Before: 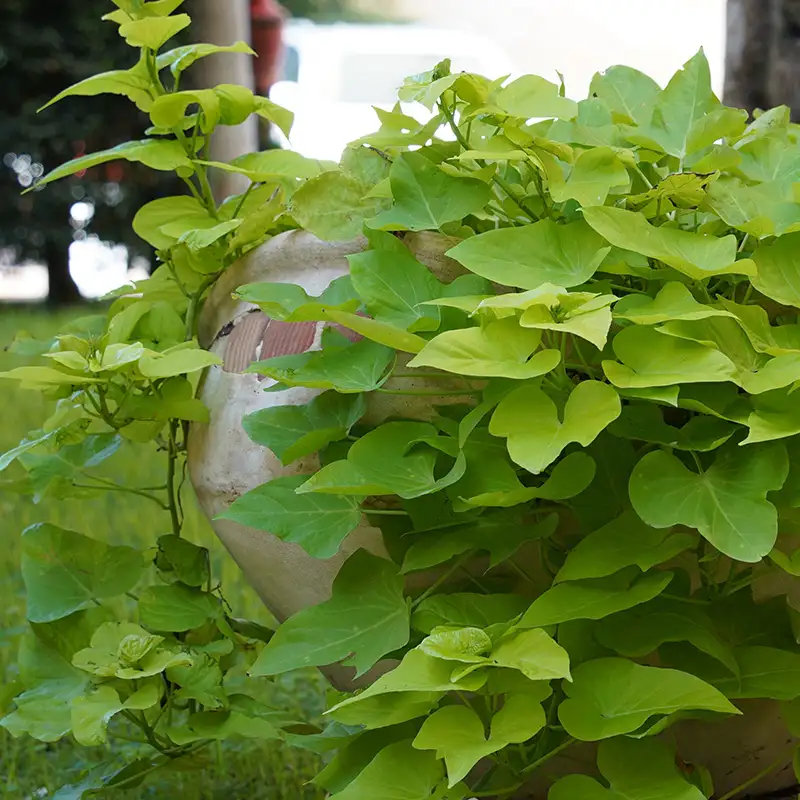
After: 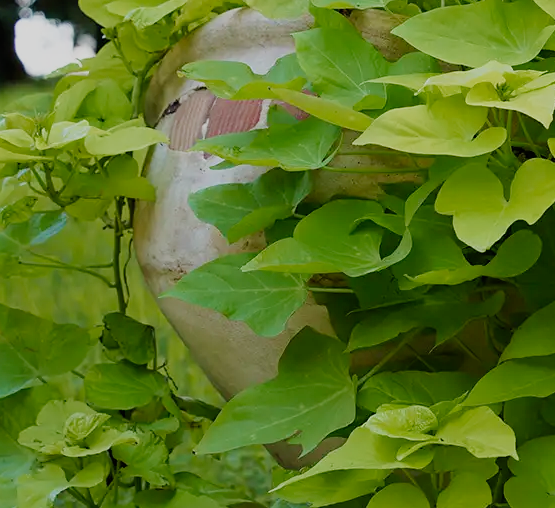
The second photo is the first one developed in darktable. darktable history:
filmic rgb: black relative exposure -7.65 EV, white relative exposure 4.56 EV, hardness 3.61, add noise in highlights 0, preserve chrominance no, color science v4 (2020), iterations of high-quality reconstruction 0
crop: left 6.758%, top 27.8%, right 23.818%, bottom 8.604%
velvia: on, module defaults
shadows and highlights: shadows 29.37, highlights -28.97, low approximation 0.01, soften with gaussian
